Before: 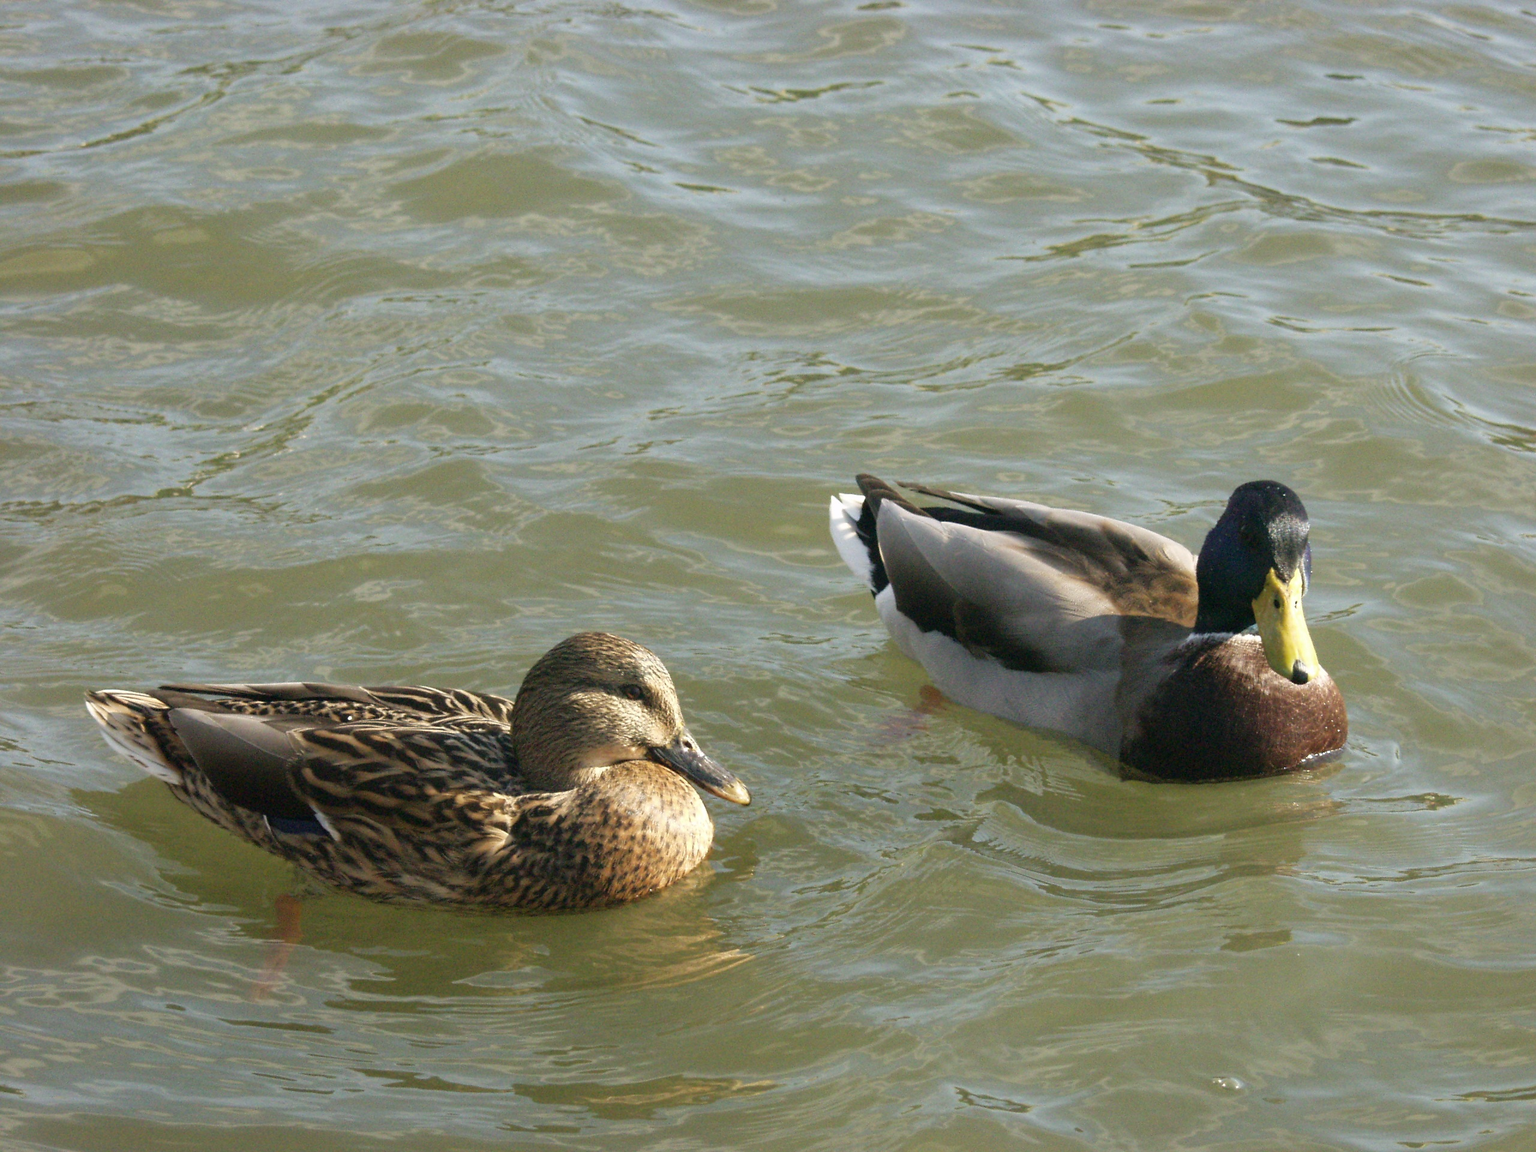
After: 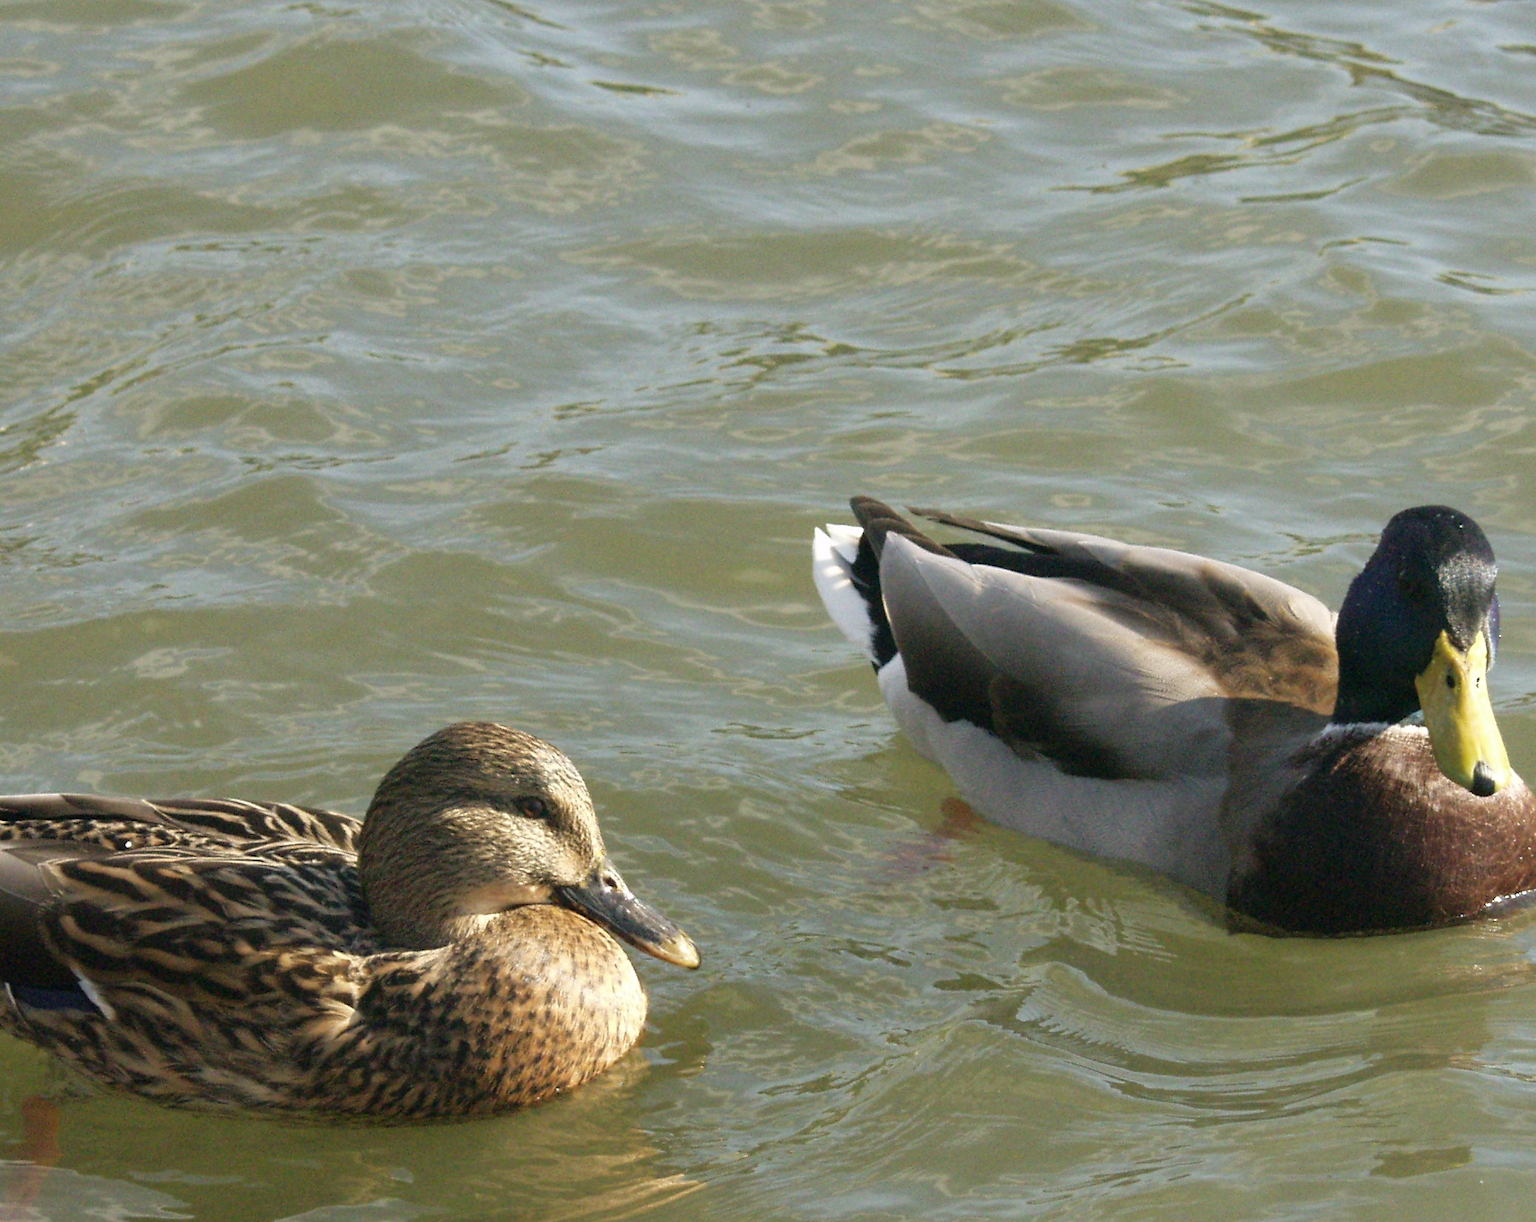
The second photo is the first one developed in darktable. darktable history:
crop and rotate: left 16.953%, top 10.948%, right 12.911%, bottom 14.574%
